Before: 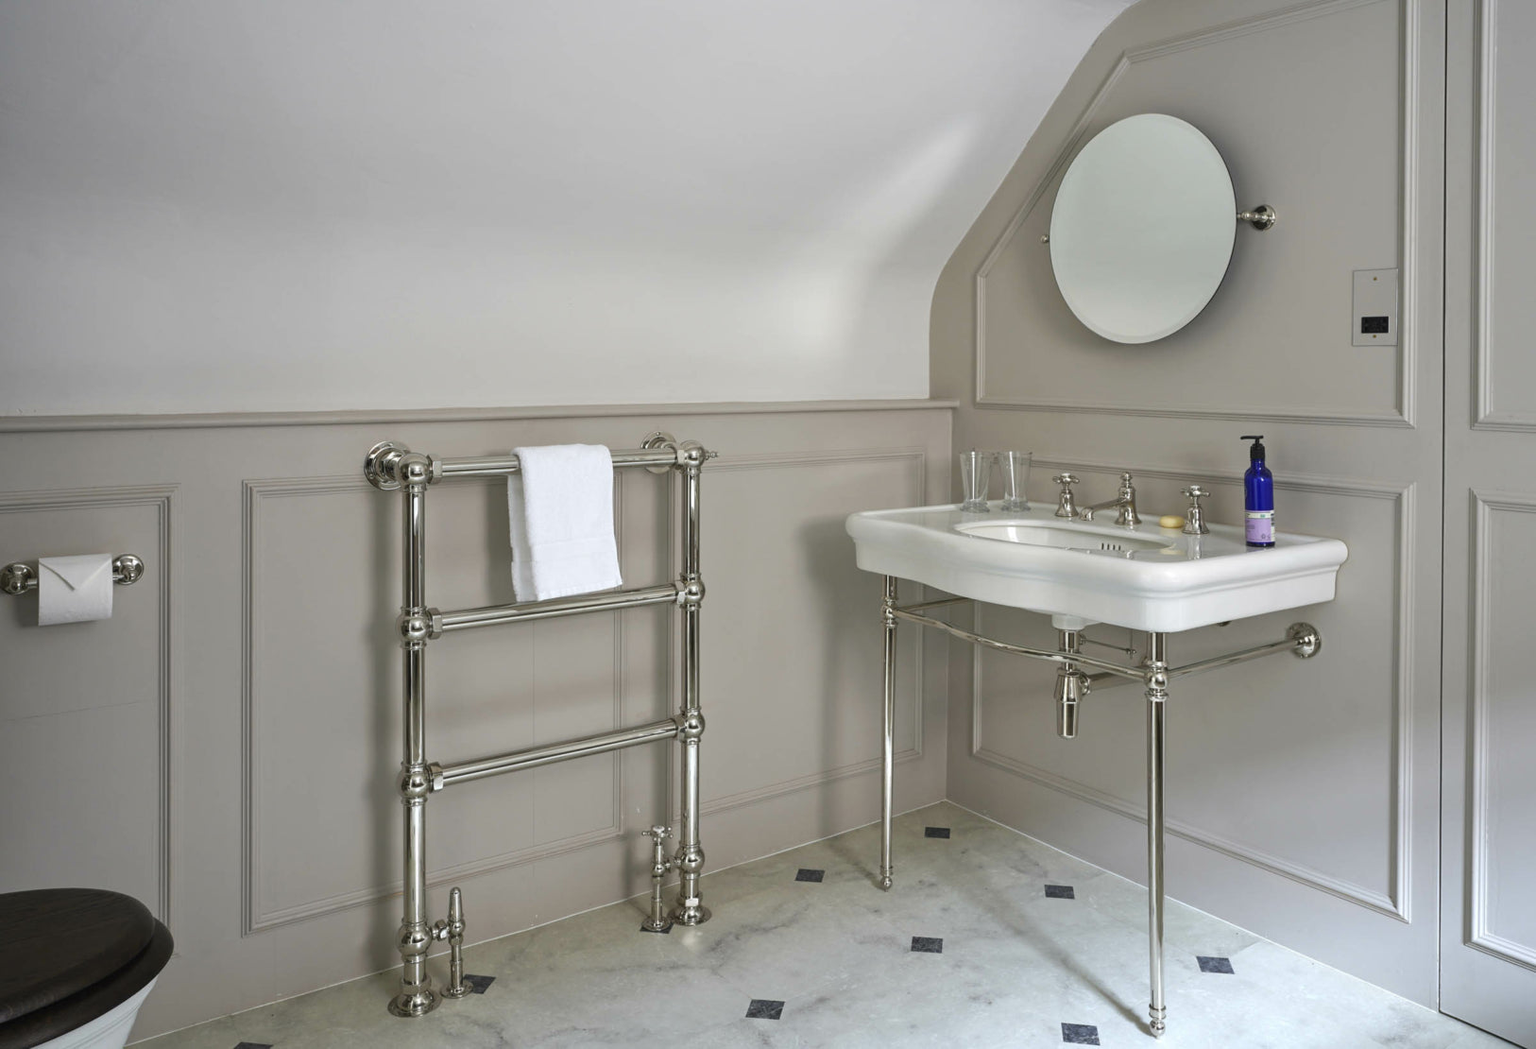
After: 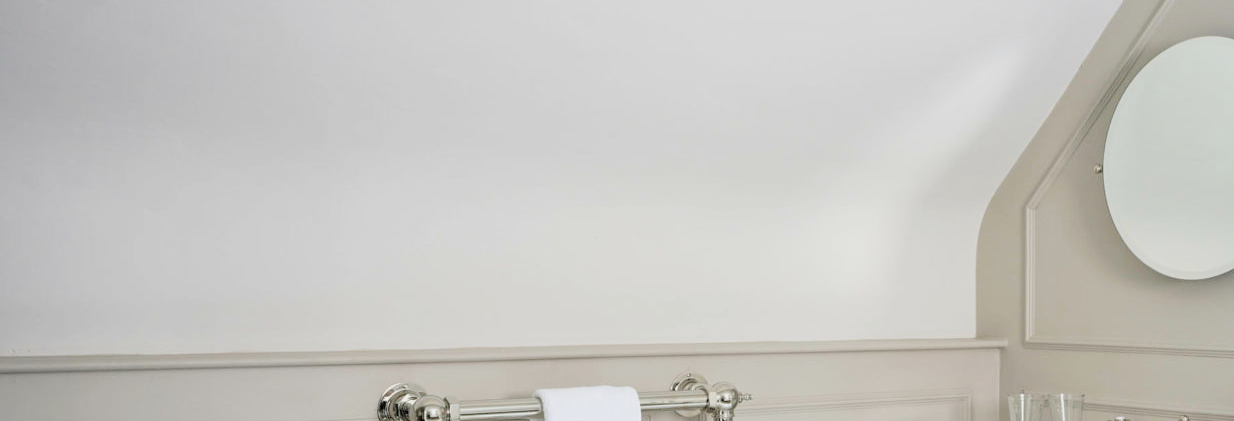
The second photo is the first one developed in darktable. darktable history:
exposure: black level correction 0, exposure 1.001 EV, compensate exposure bias true, compensate highlight preservation false
crop: left 0.535%, top 7.627%, right 23.558%, bottom 54.377%
filmic rgb: black relative exposure -4.51 EV, white relative exposure 4.8 EV, threshold 6 EV, hardness 2.35, latitude 35.2%, contrast 1.046, highlights saturation mix 1%, shadows ↔ highlights balance 1.25%, enable highlight reconstruction true
